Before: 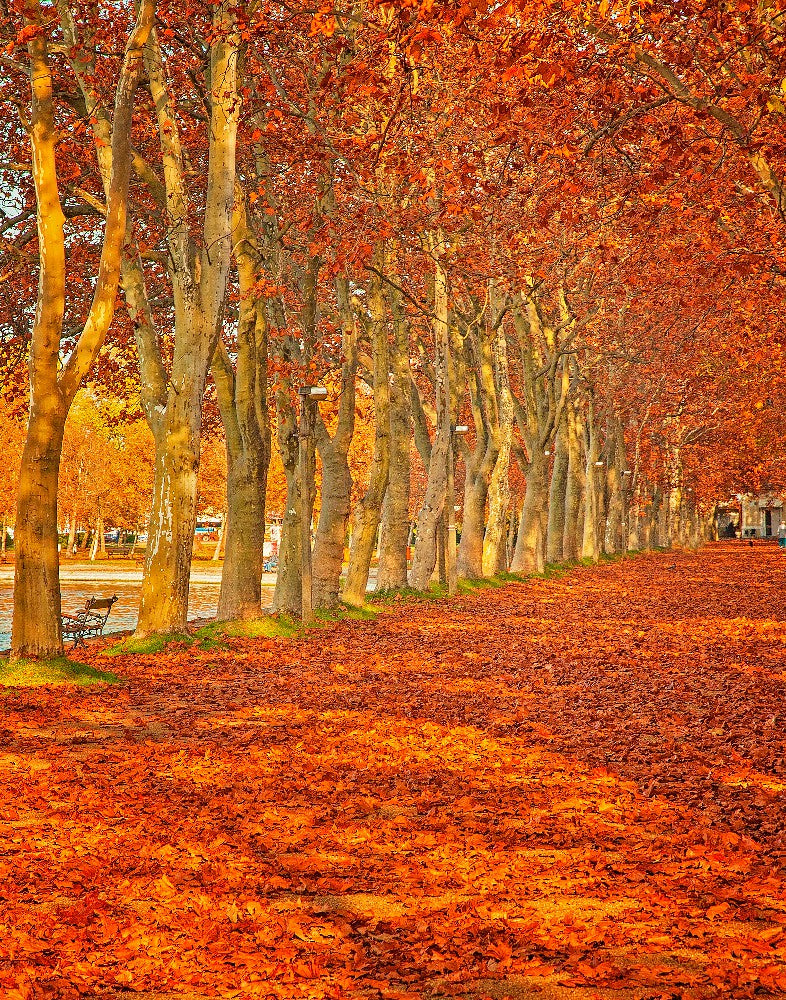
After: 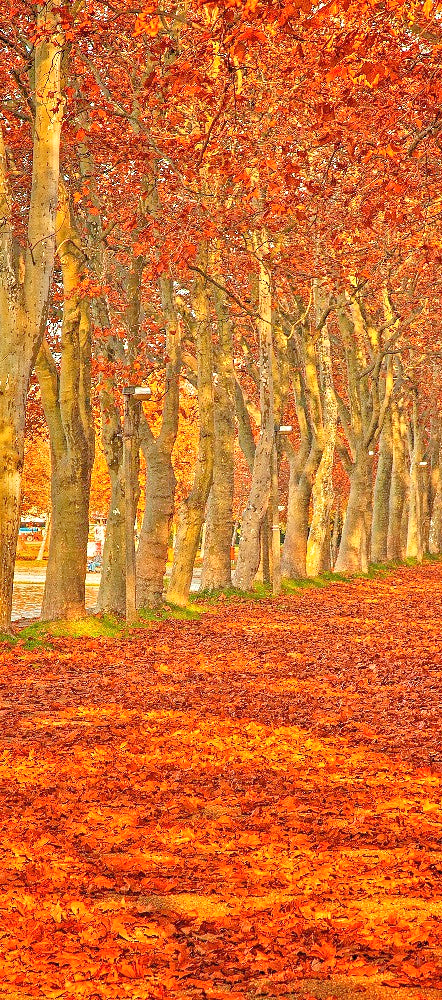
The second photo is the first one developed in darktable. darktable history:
tone equalizer: -7 EV 0.15 EV, -6 EV 0.6 EV, -5 EV 1.15 EV, -4 EV 1.33 EV, -3 EV 1.15 EV, -2 EV 0.6 EV, -1 EV 0.15 EV, mask exposure compensation -0.5 EV
crop and rotate: left 22.516%, right 21.234%
